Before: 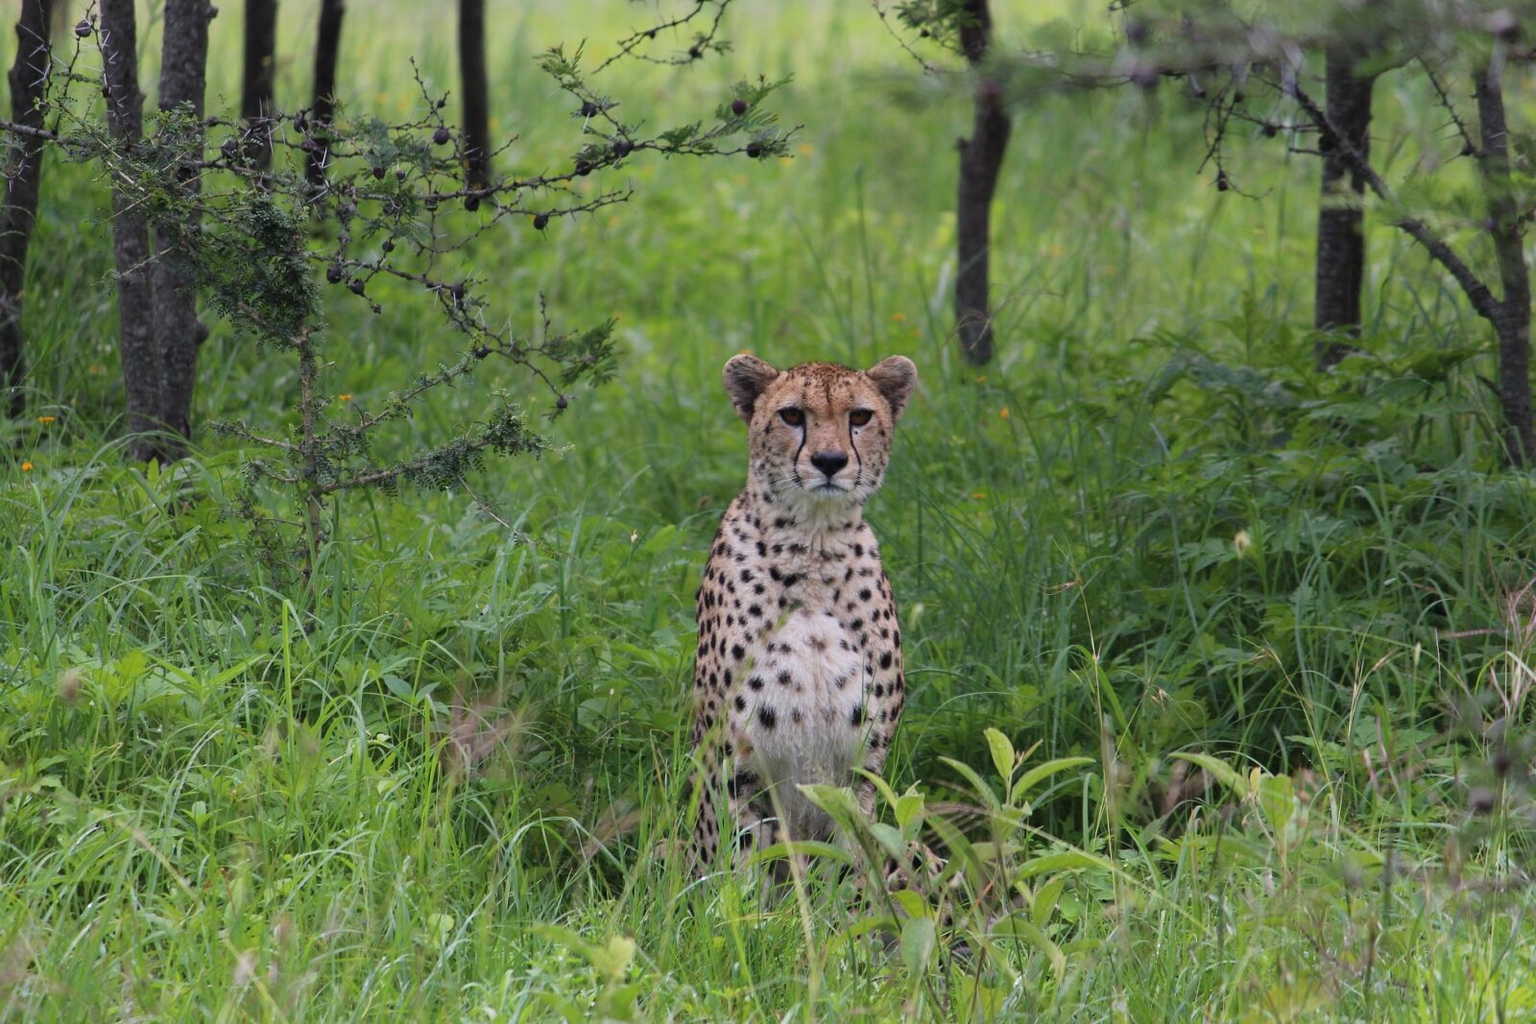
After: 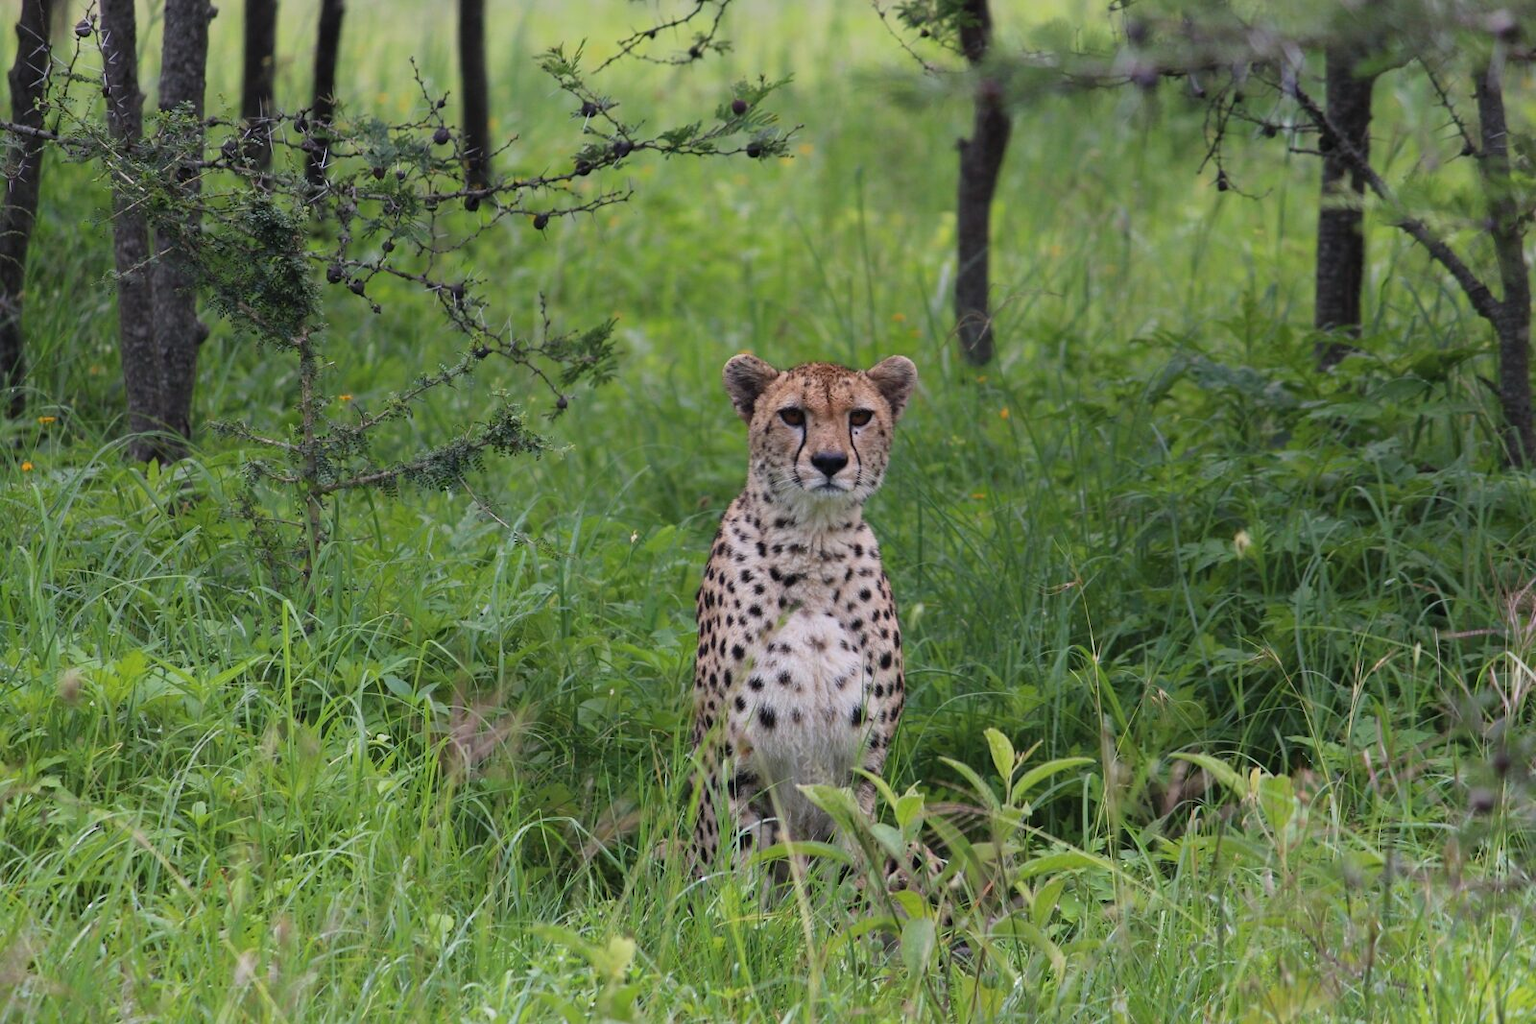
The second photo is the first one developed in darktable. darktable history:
exposure: compensate highlight preservation false
white balance: emerald 1
